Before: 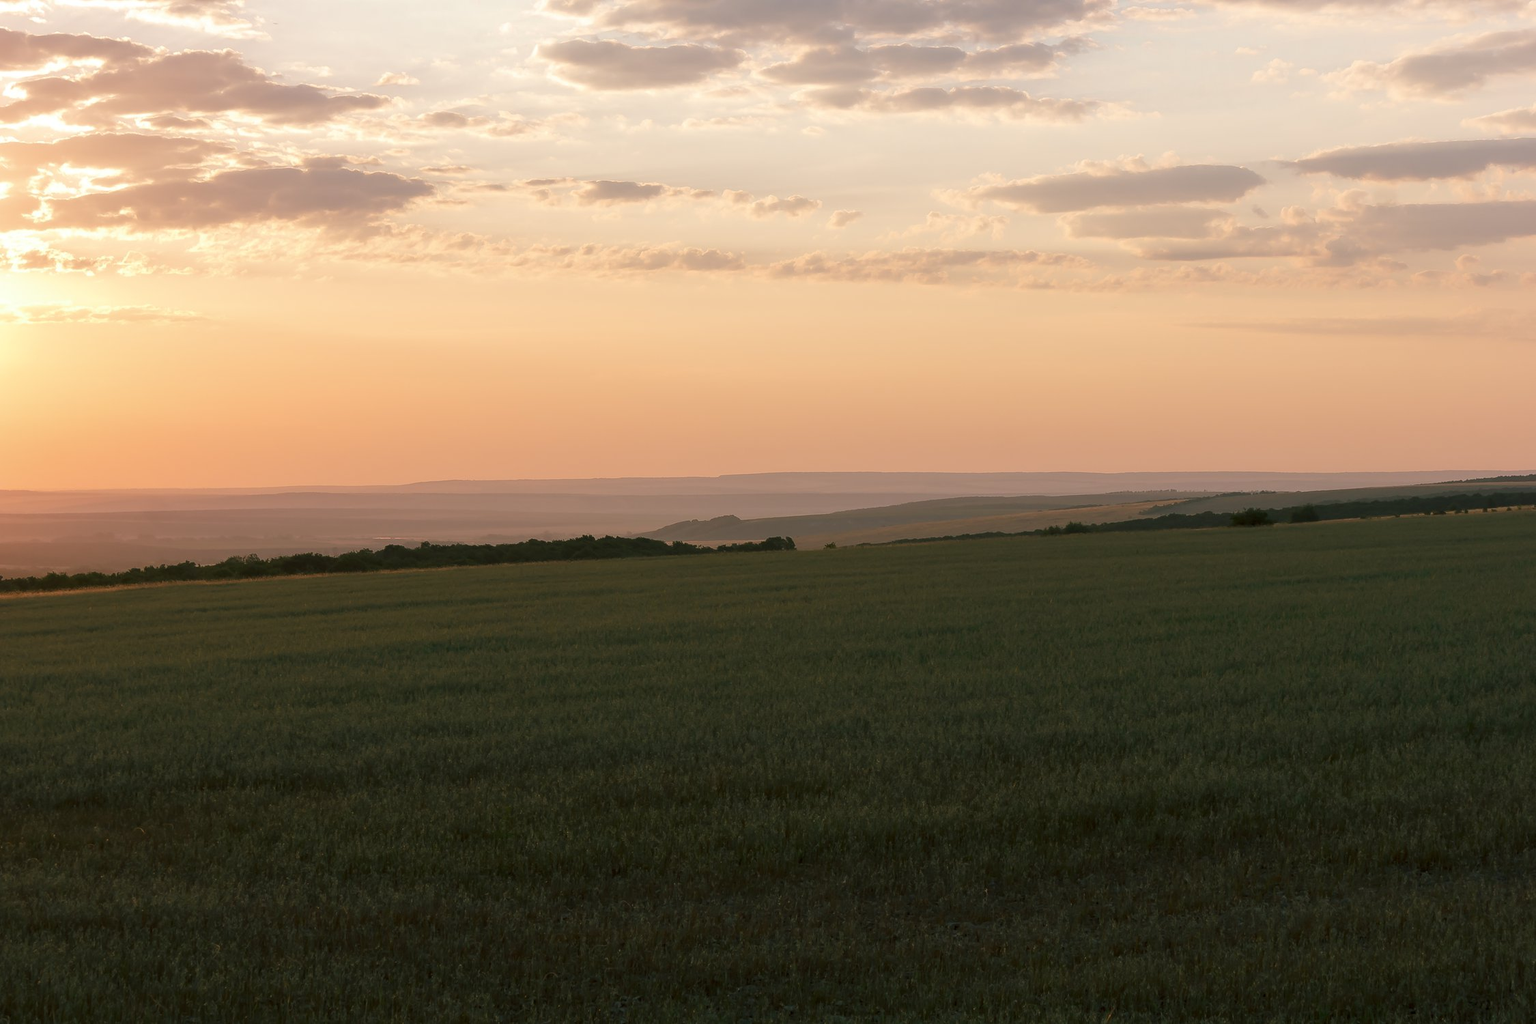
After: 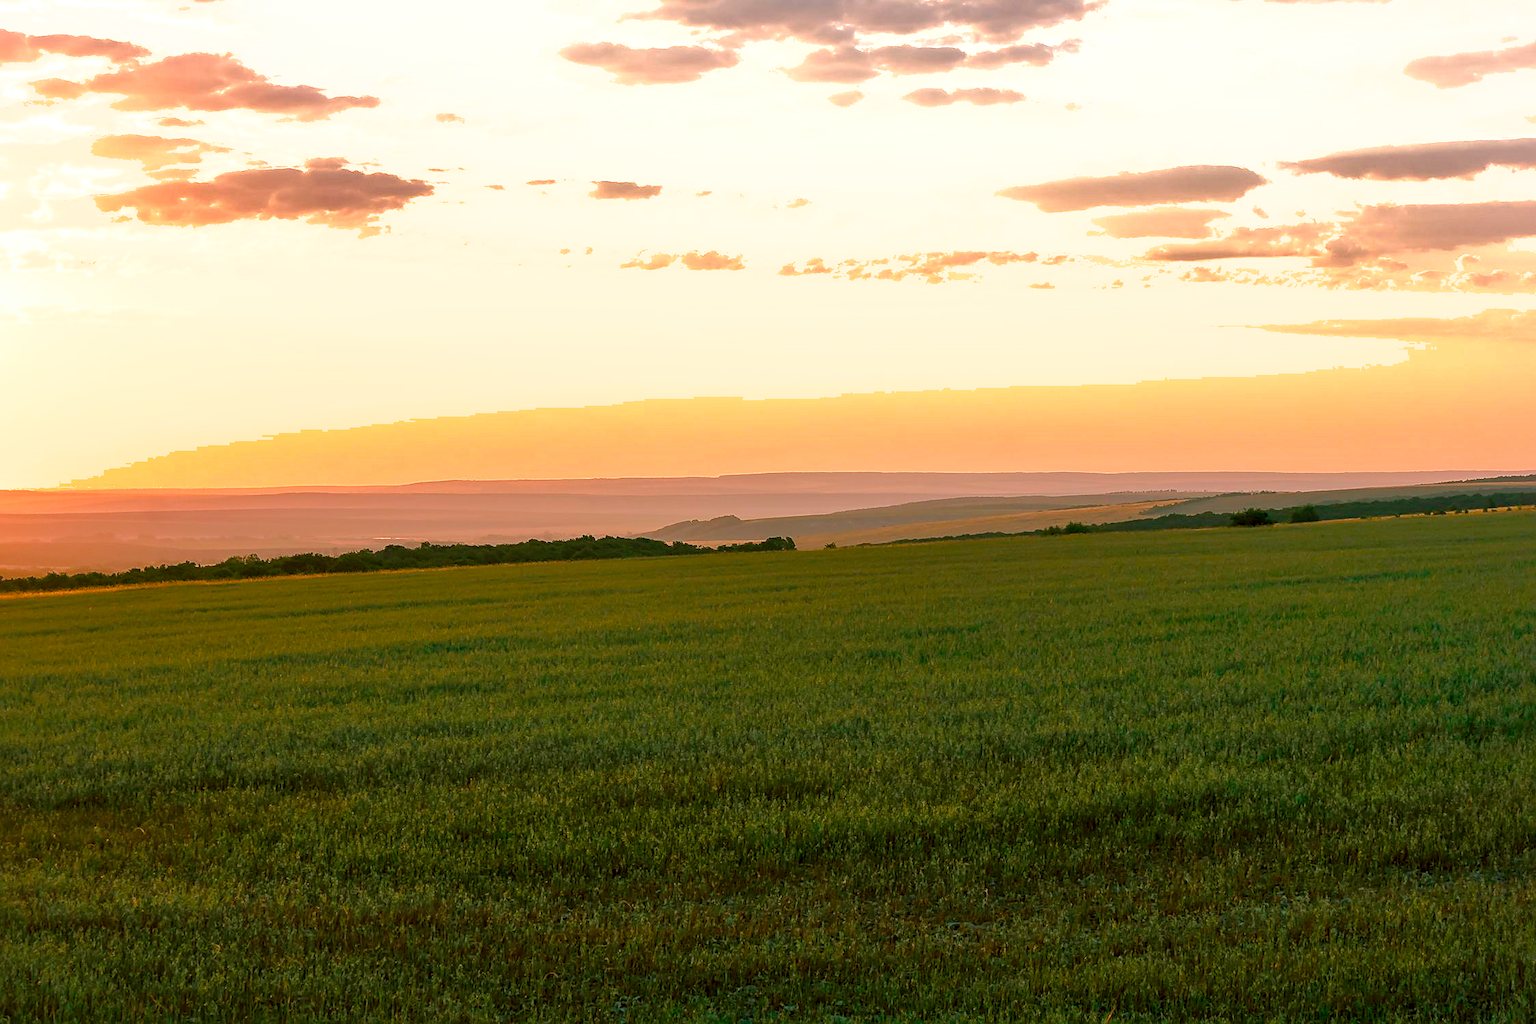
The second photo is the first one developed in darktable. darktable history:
shadows and highlights: on, module defaults
sharpen: on, module defaults
color balance rgb: perceptual saturation grading › global saturation 46.132%, perceptual saturation grading › highlights -50.298%, perceptual saturation grading › shadows 30.861%, perceptual brilliance grading › global brilliance 24.904%
local contrast: on, module defaults
